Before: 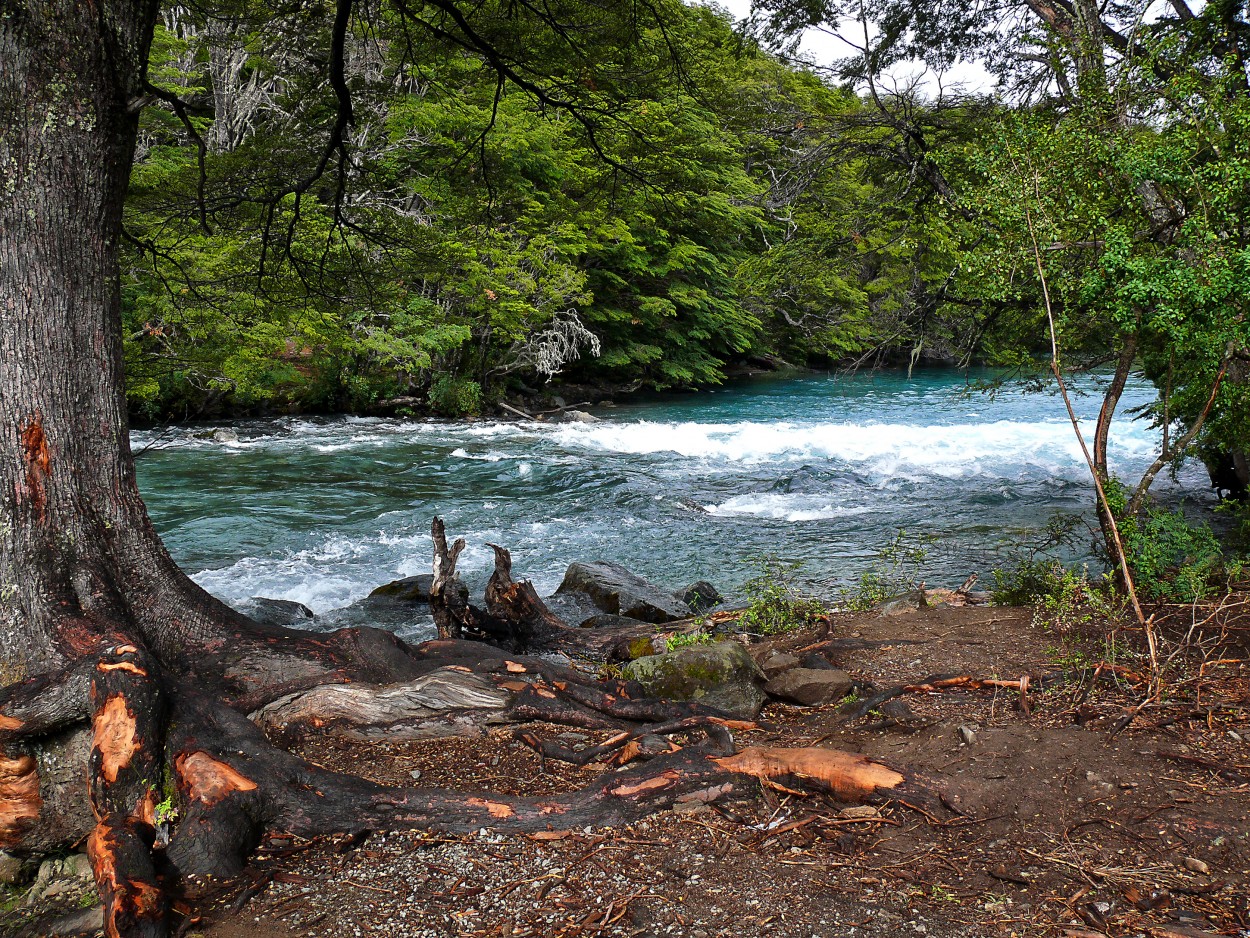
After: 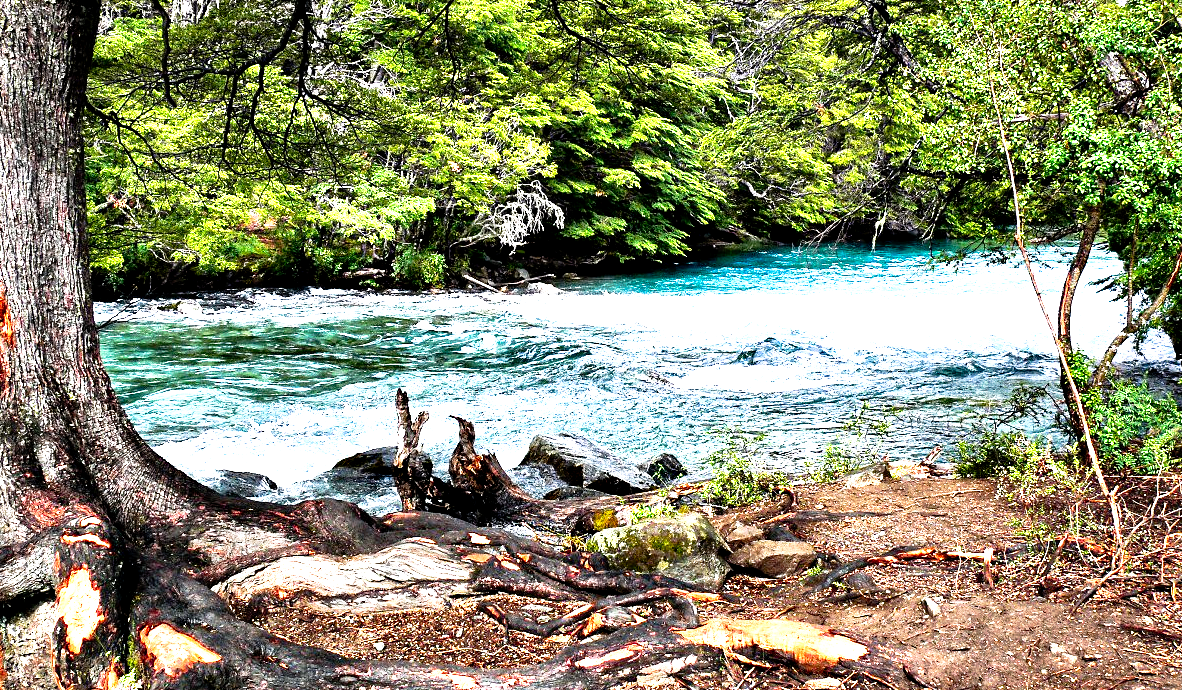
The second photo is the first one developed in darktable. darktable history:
exposure: exposure 2.025 EV, compensate highlight preservation false
contrast equalizer: octaves 7, y [[0.6 ×6], [0.55 ×6], [0 ×6], [0 ×6], [0 ×6]]
haze removal: adaptive false
tone curve: curves: ch0 [(0, 0) (0.003, 0.005) (0.011, 0.008) (0.025, 0.014) (0.044, 0.021) (0.069, 0.027) (0.1, 0.041) (0.136, 0.083) (0.177, 0.138) (0.224, 0.197) (0.277, 0.259) (0.335, 0.331) (0.399, 0.399) (0.468, 0.476) (0.543, 0.547) (0.623, 0.635) (0.709, 0.753) (0.801, 0.847) (0.898, 0.94) (1, 1)], preserve colors none
crop and rotate: left 2.898%, top 13.74%, right 2.53%, bottom 12.633%
